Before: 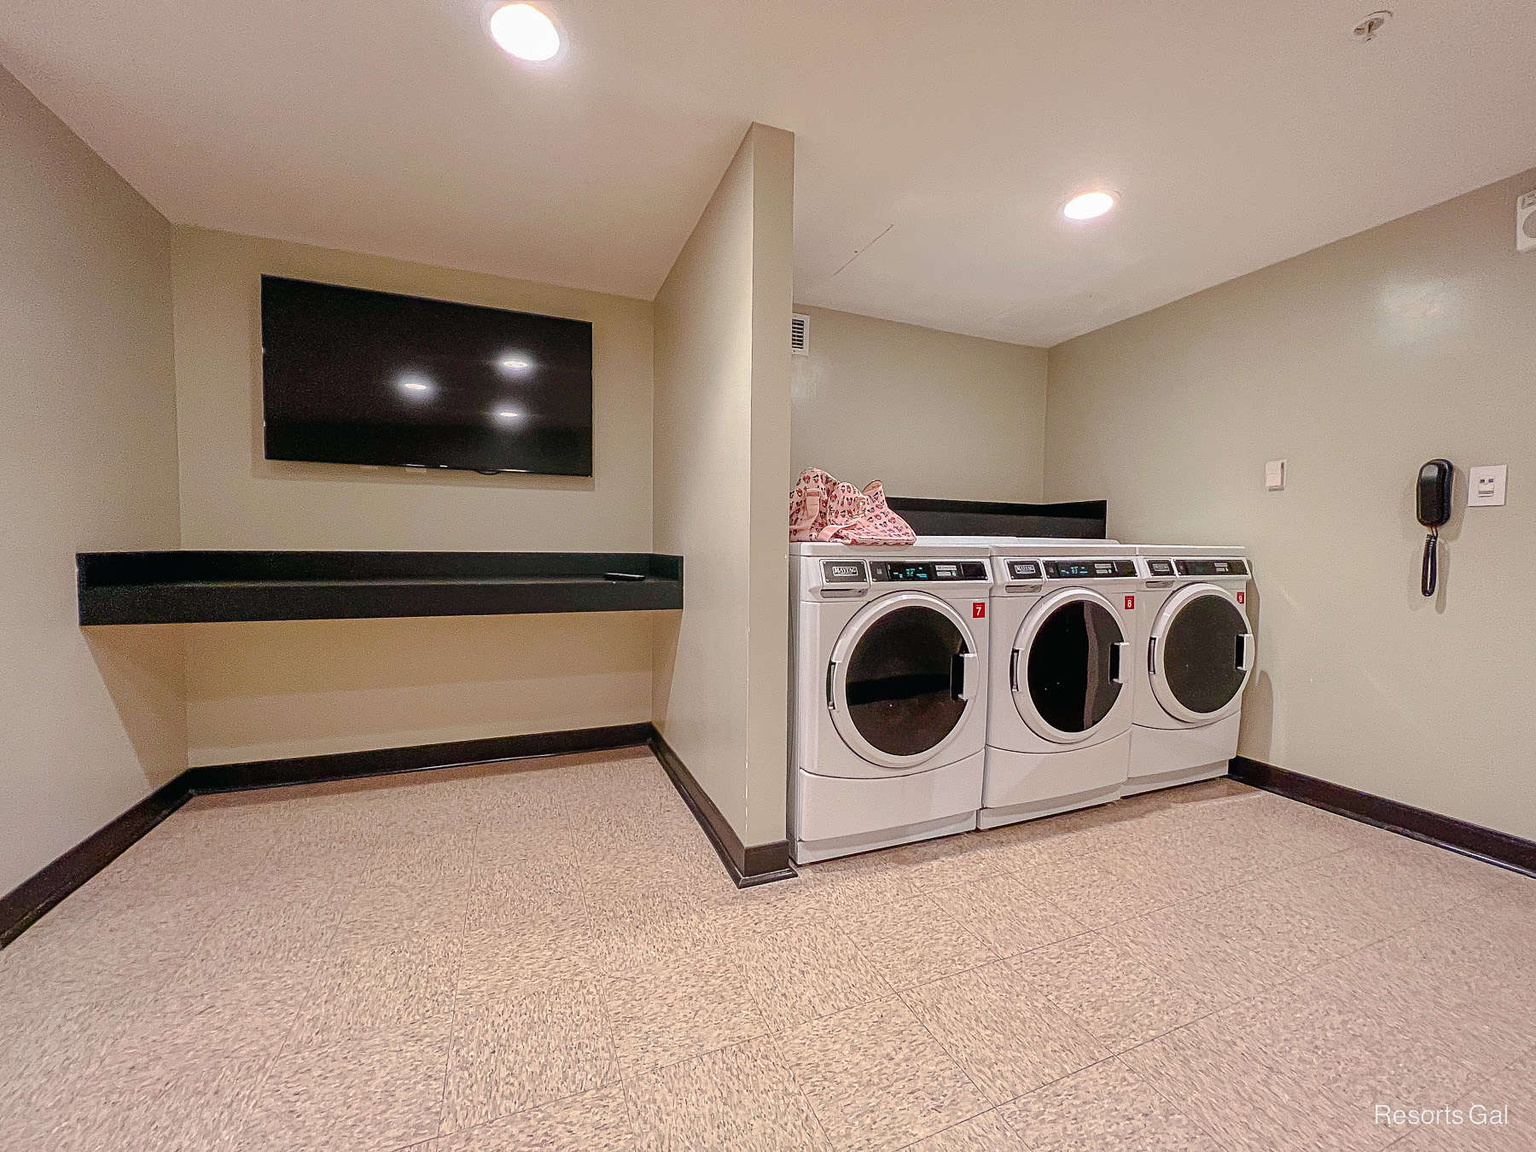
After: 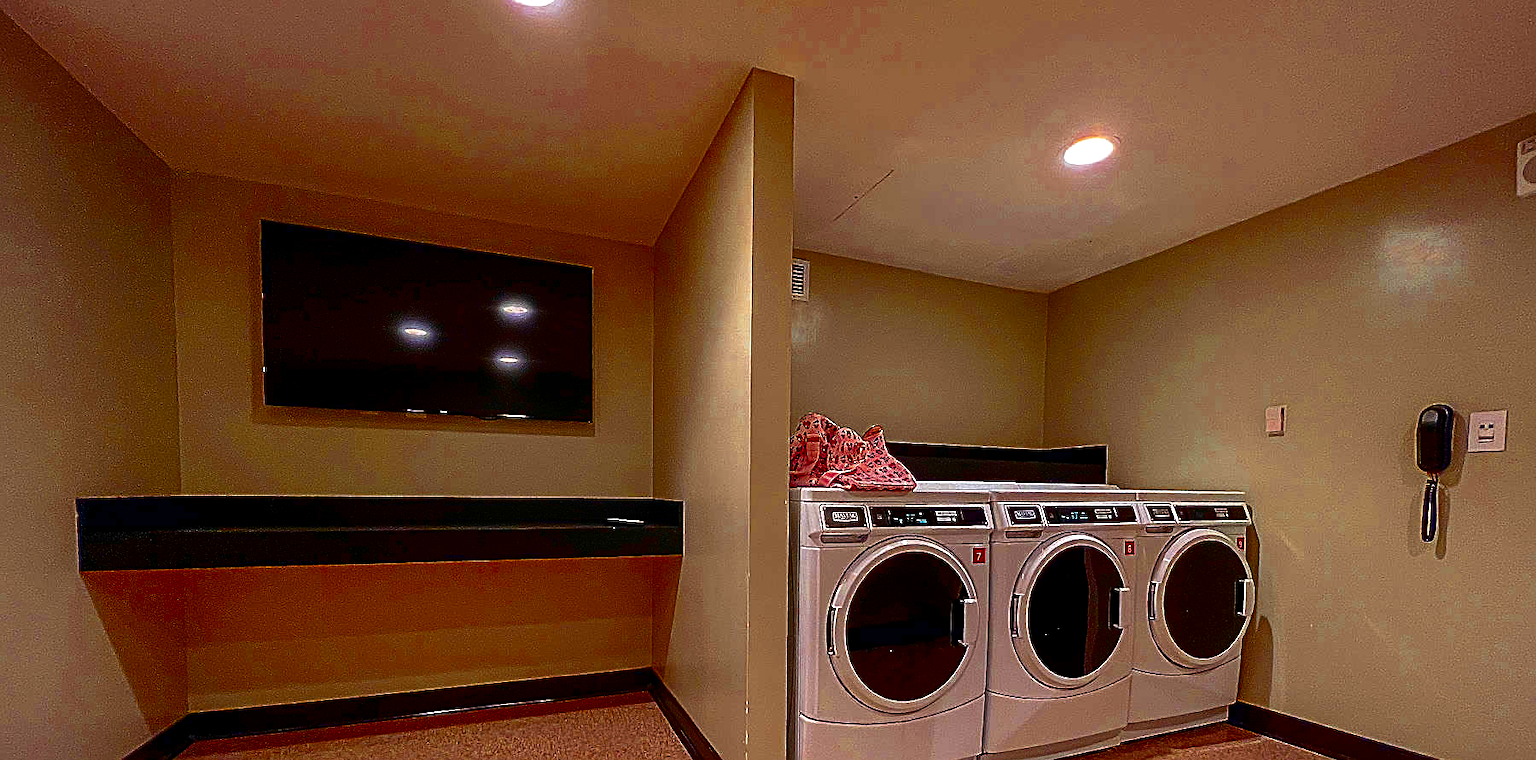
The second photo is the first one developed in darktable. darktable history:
contrast brightness saturation: contrast 0.091, brightness -0.6, saturation 0.17
color zones: curves: ch0 [(0, 0.363) (0.128, 0.373) (0.25, 0.5) (0.402, 0.407) (0.521, 0.525) (0.63, 0.559) (0.729, 0.662) (0.867, 0.471)]; ch1 [(0, 0.515) (0.136, 0.618) (0.25, 0.5) (0.378, 0) (0.516, 0) (0.622, 0.593) (0.737, 0.819) (0.87, 0.593)]; ch2 [(0, 0.529) (0.128, 0.471) (0.282, 0.451) (0.386, 0.662) (0.516, 0.525) (0.633, 0.554) (0.75, 0.62) (0.875, 0.441)]
color balance rgb: power › hue 62.42°, linear chroma grading › global chroma 9.089%, perceptual saturation grading › global saturation 59.652%, perceptual saturation grading › highlights 19.385%, perceptual saturation grading › shadows -49.734%, perceptual brilliance grading › global brilliance 3.092%, global vibrance 14.345%
crop and rotate: top 4.751%, bottom 29.181%
sharpen: on, module defaults
